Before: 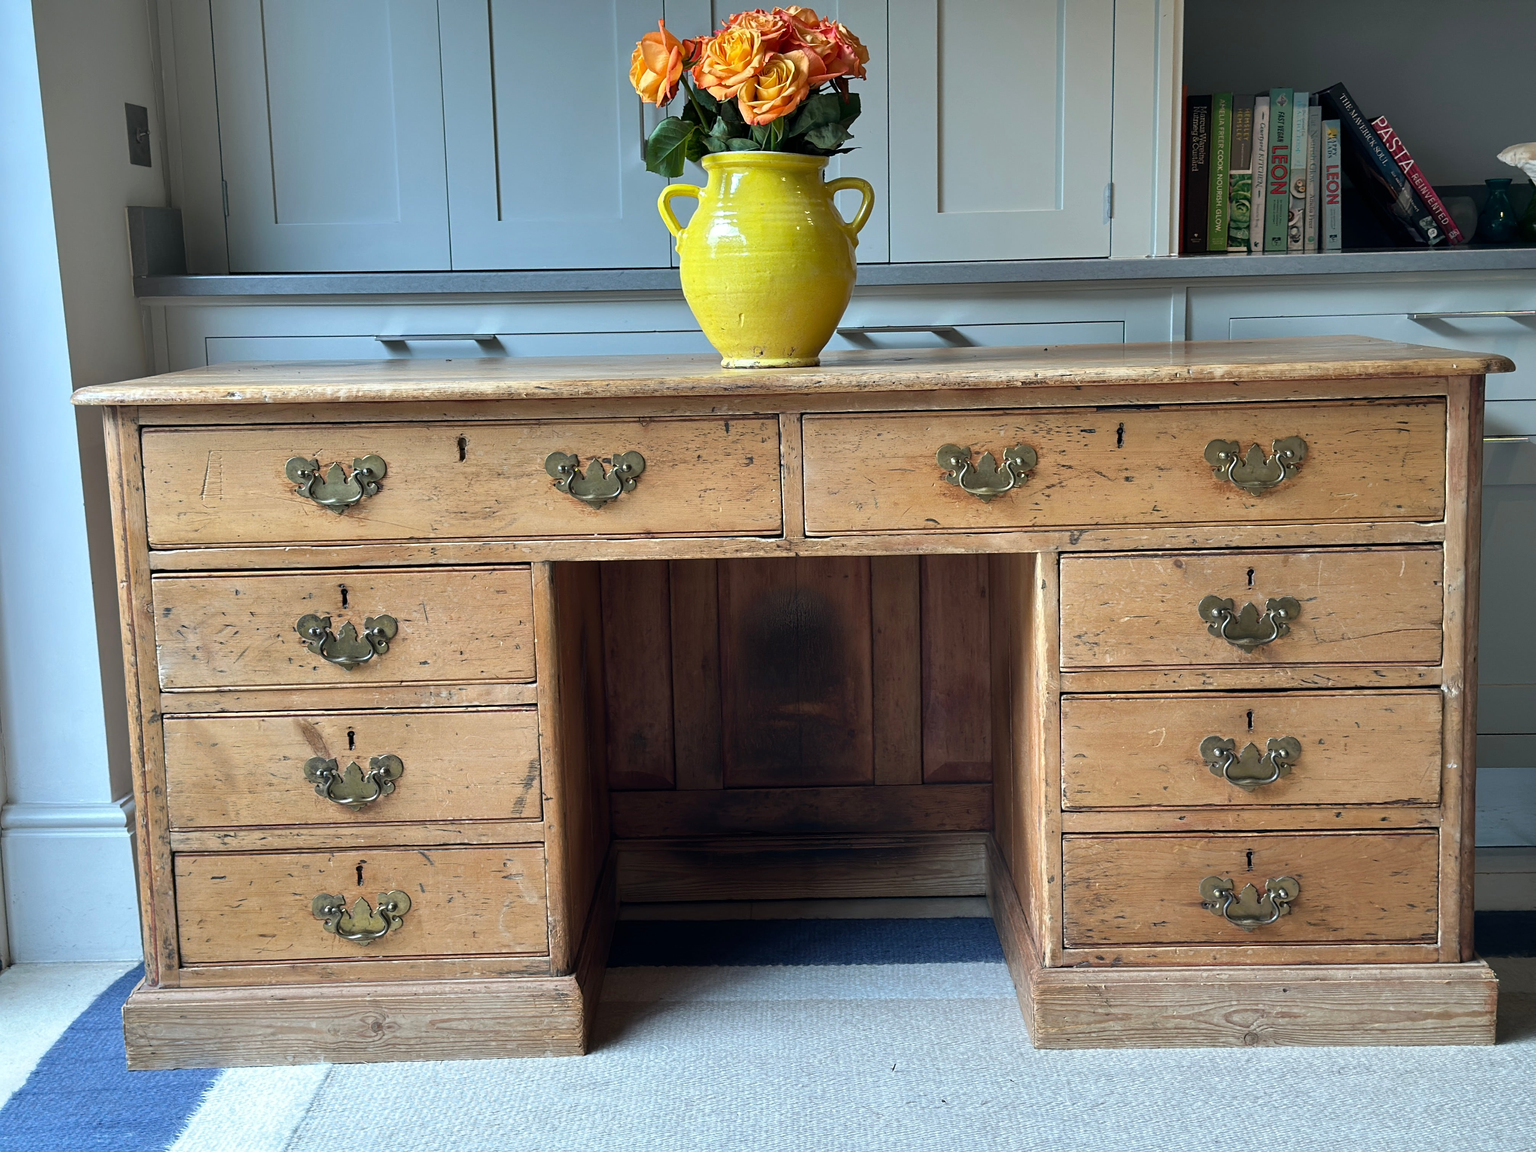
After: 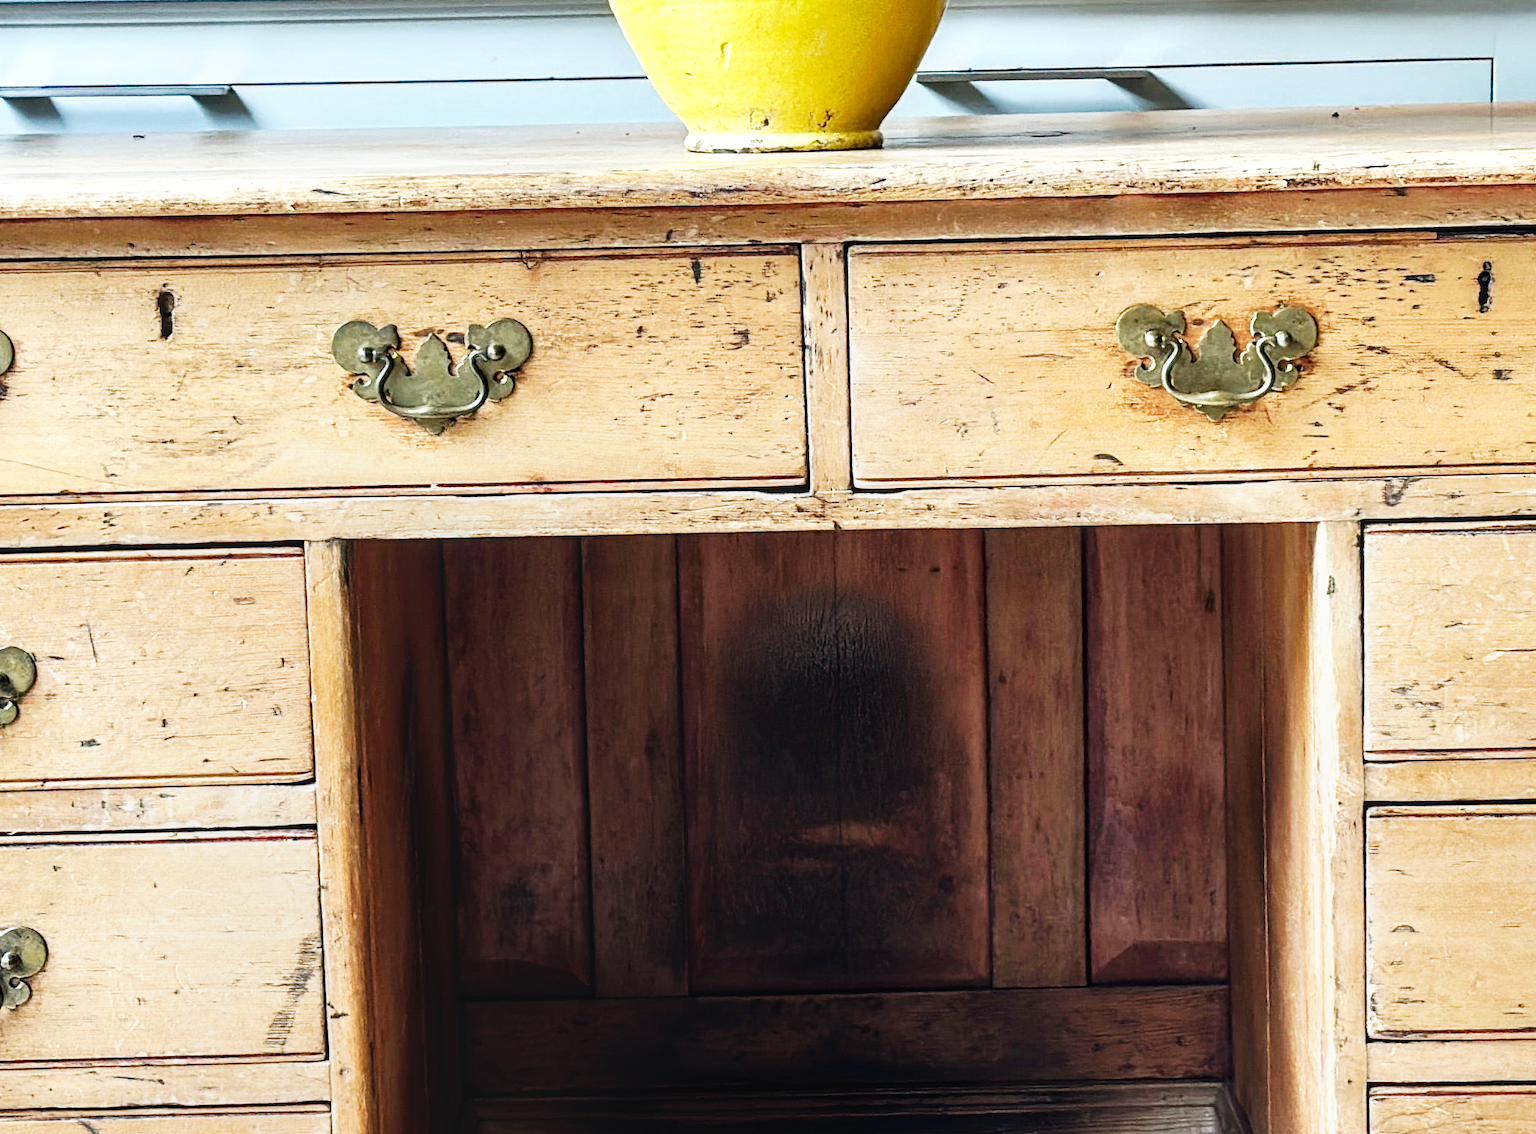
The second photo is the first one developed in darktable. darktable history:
crop: left 24.723%, top 25.383%, right 25.37%, bottom 25.472%
base curve: curves: ch0 [(0, 0) (0.007, 0.004) (0.027, 0.03) (0.046, 0.07) (0.207, 0.54) (0.442, 0.872) (0.673, 0.972) (1, 1)], preserve colors none
local contrast: on, module defaults
exposure: compensate exposure bias true, compensate highlight preservation false
